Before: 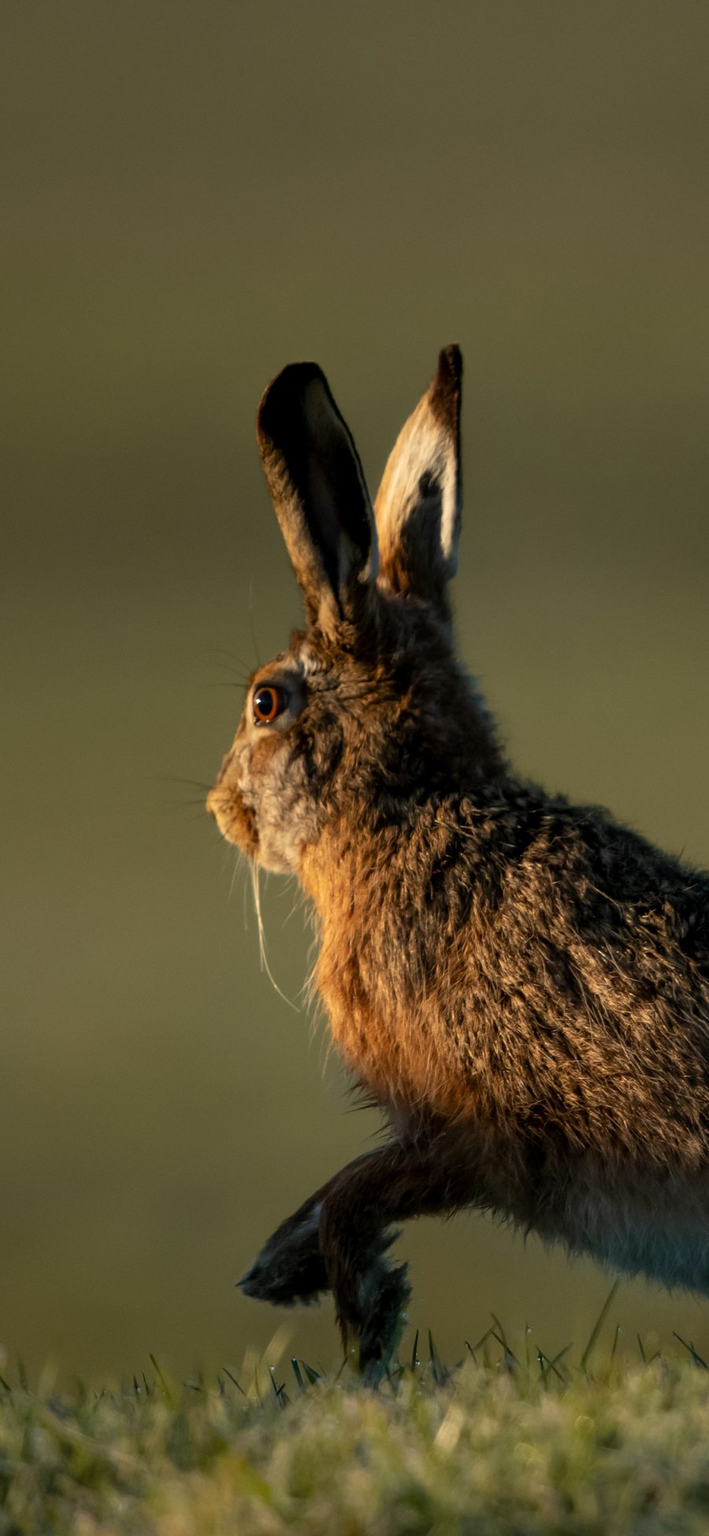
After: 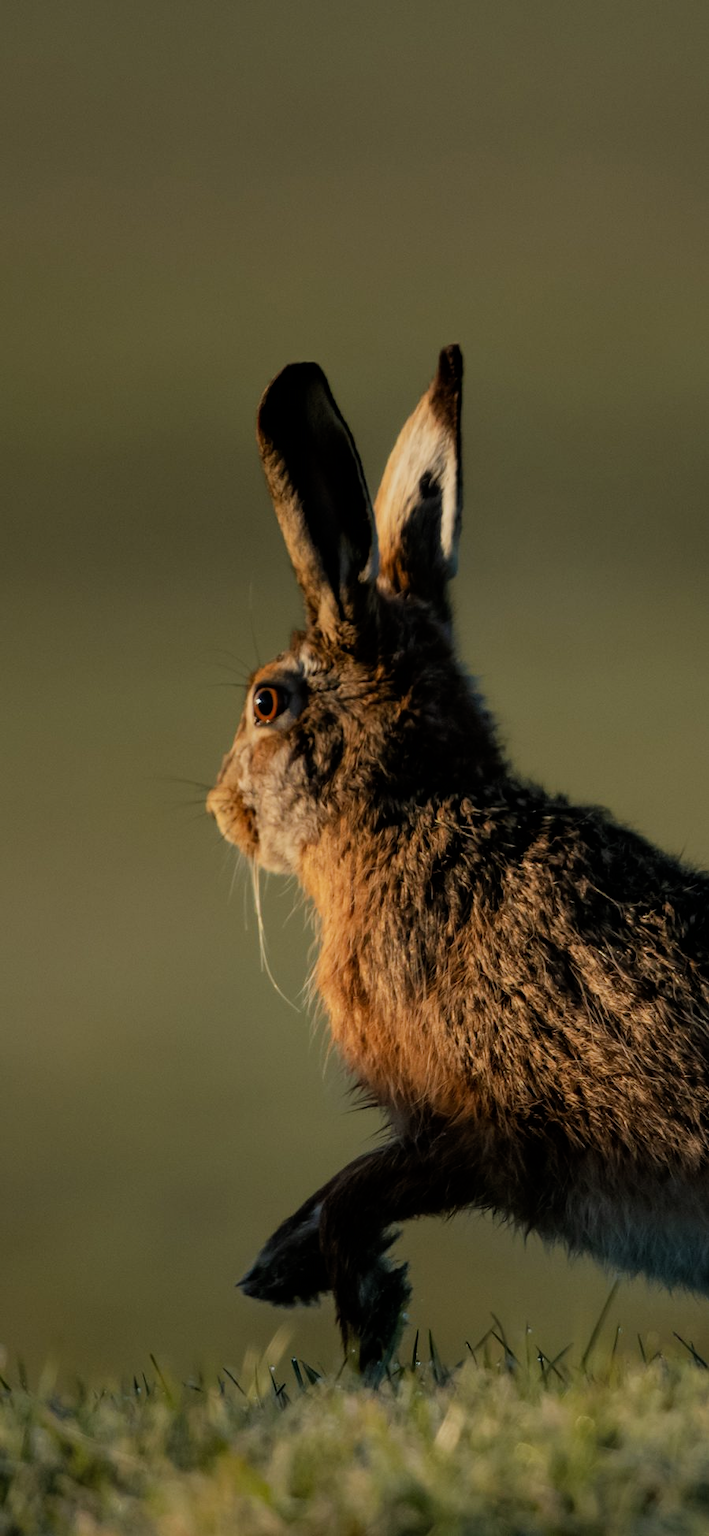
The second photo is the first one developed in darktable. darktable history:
filmic rgb: black relative exposure -7.96 EV, white relative exposure 4.04 EV, threshold 5.94 EV, hardness 4.19, enable highlight reconstruction true
